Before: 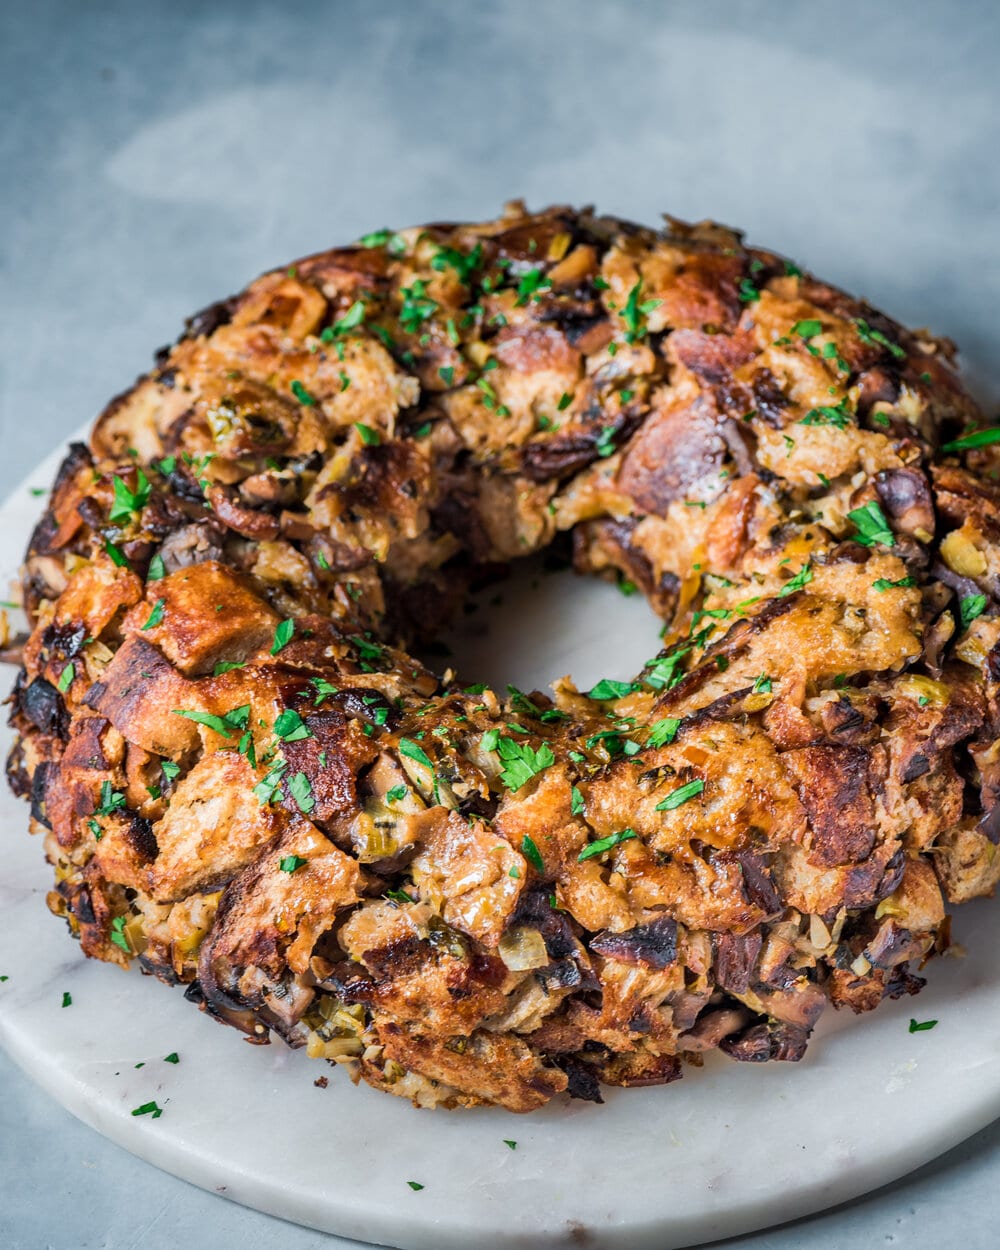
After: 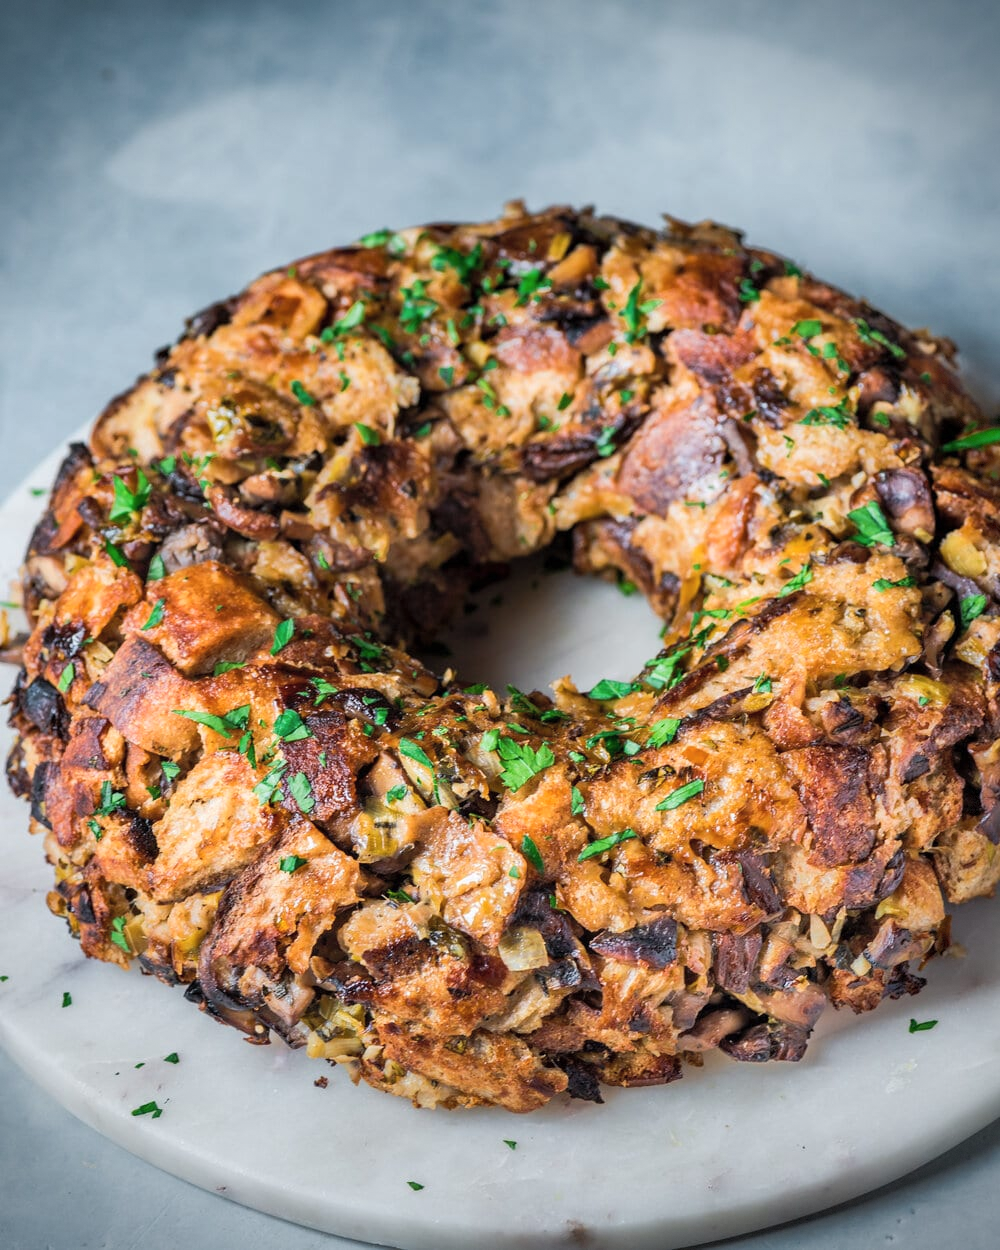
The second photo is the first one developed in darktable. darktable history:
contrast brightness saturation: contrast 0.049, brightness 0.063, saturation 0.007
vignetting: saturation -0.018, dithering 8-bit output, unbound false
